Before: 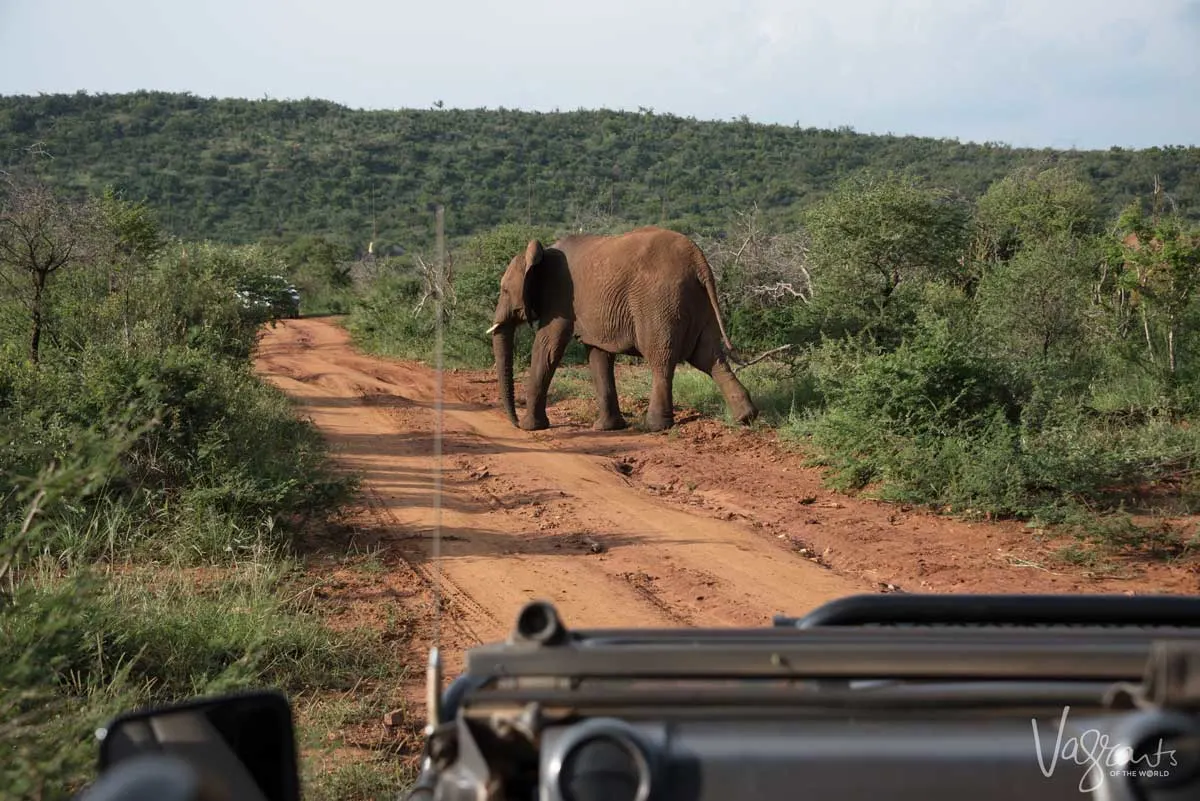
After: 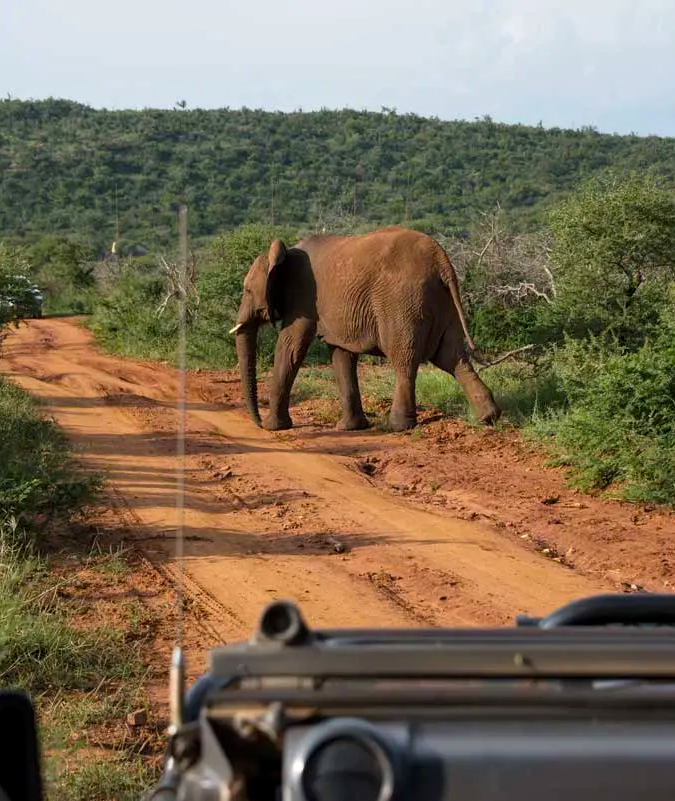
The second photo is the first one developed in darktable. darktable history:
tone equalizer: on, module defaults
local contrast: highlights 100%, shadows 100%, detail 120%, midtone range 0.2
color balance rgb: perceptual saturation grading › global saturation 20%, global vibrance 20%
crop: left 21.496%, right 22.254%
